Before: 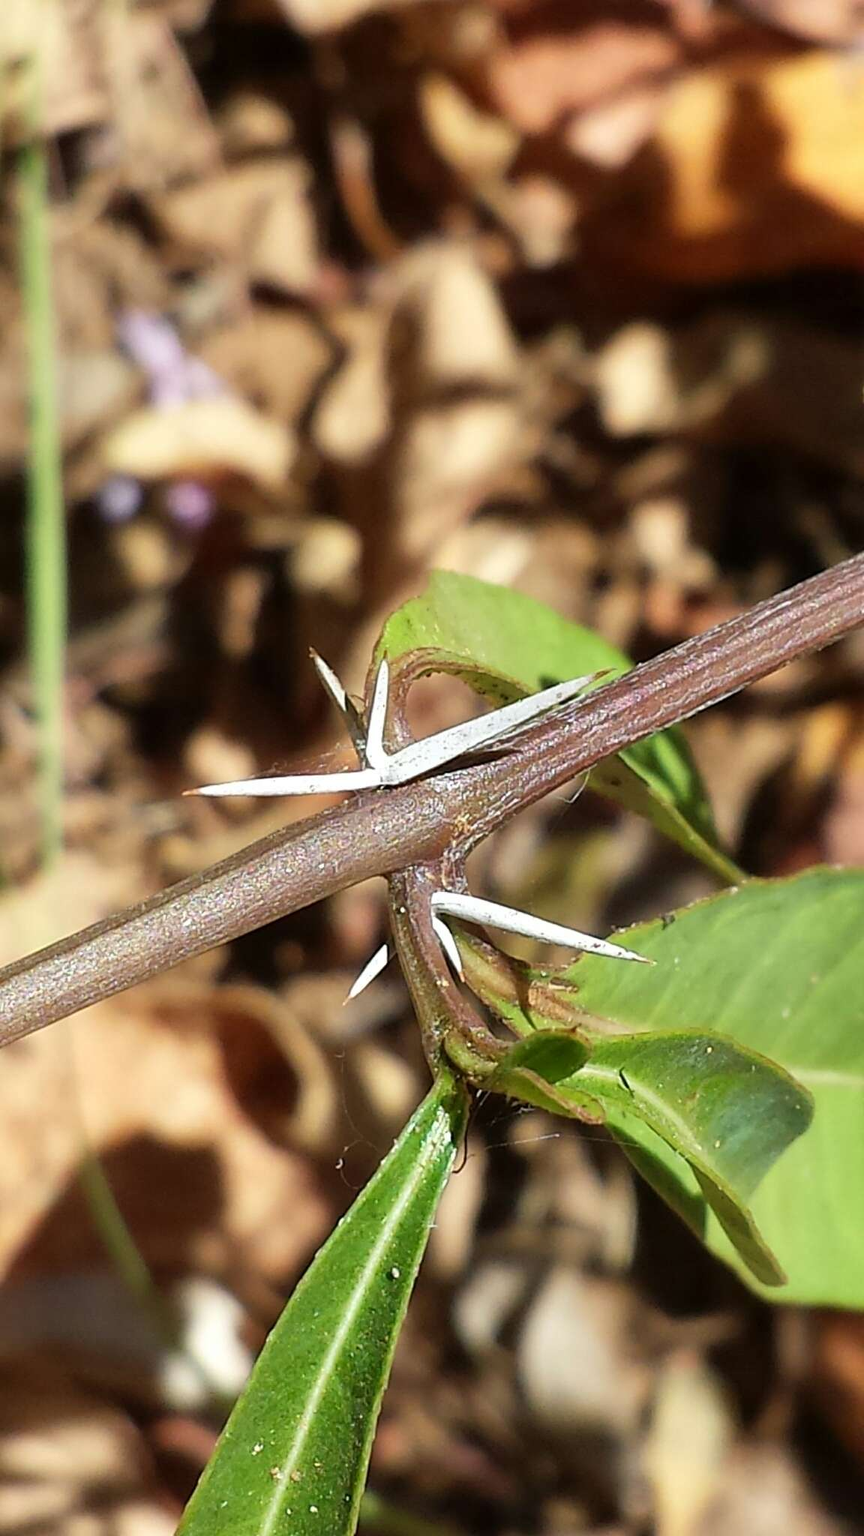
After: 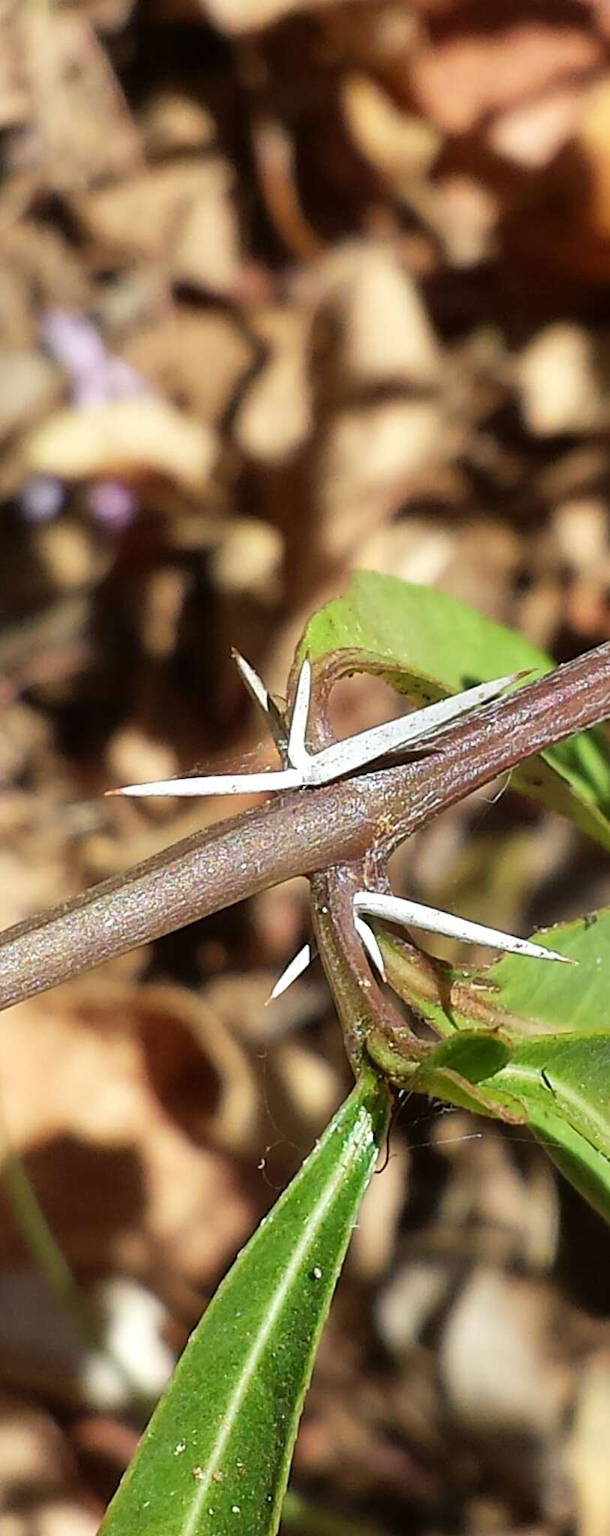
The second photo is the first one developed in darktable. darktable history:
crop and rotate: left 9.086%, right 20.233%
